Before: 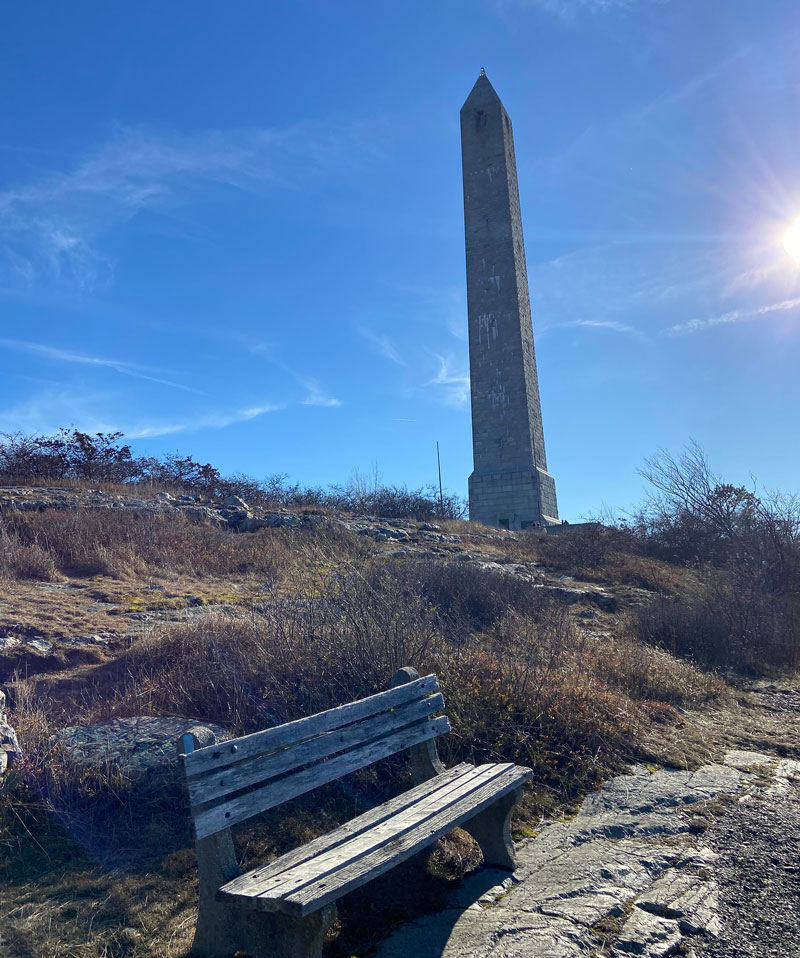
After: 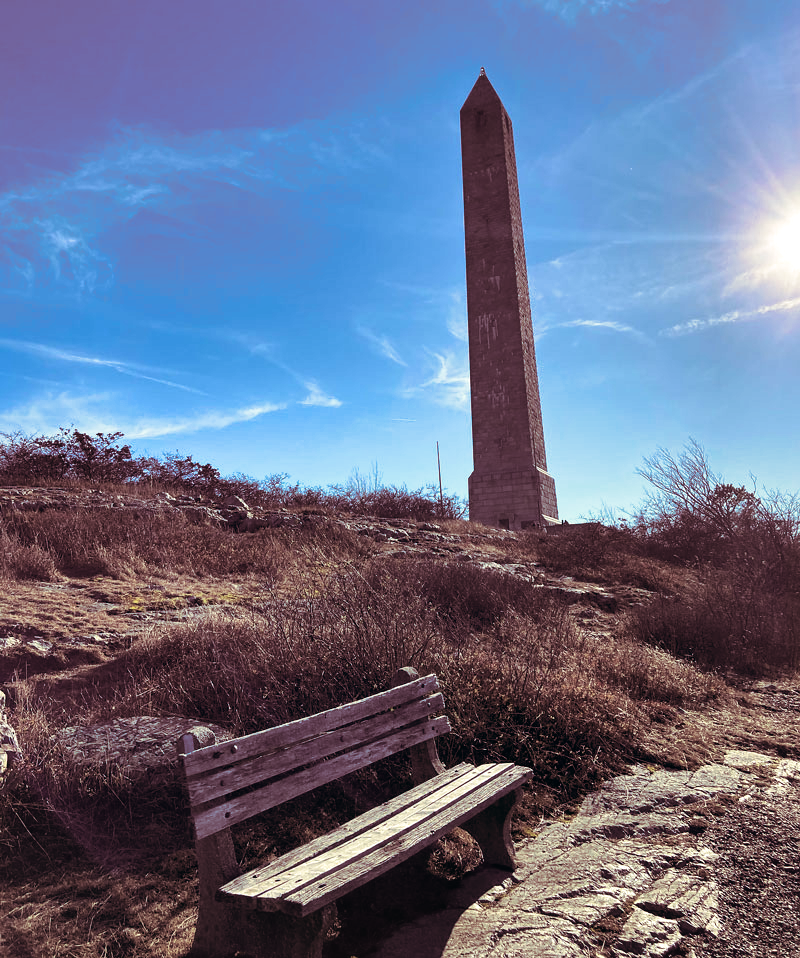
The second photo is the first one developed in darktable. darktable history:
color balance: lift [1.005, 0.99, 1.007, 1.01], gamma [1, 0.979, 1.011, 1.021], gain [0.923, 1.098, 1.025, 0.902], input saturation 90.45%, contrast 7.73%, output saturation 105.91%
contrast brightness saturation: contrast 0.1, brightness 0.03, saturation 0.09
split-toning: compress 20%
local contrast: mode bilateral grid, contrast 25, coarseness 60, detail 151%, midtone range 0.2
